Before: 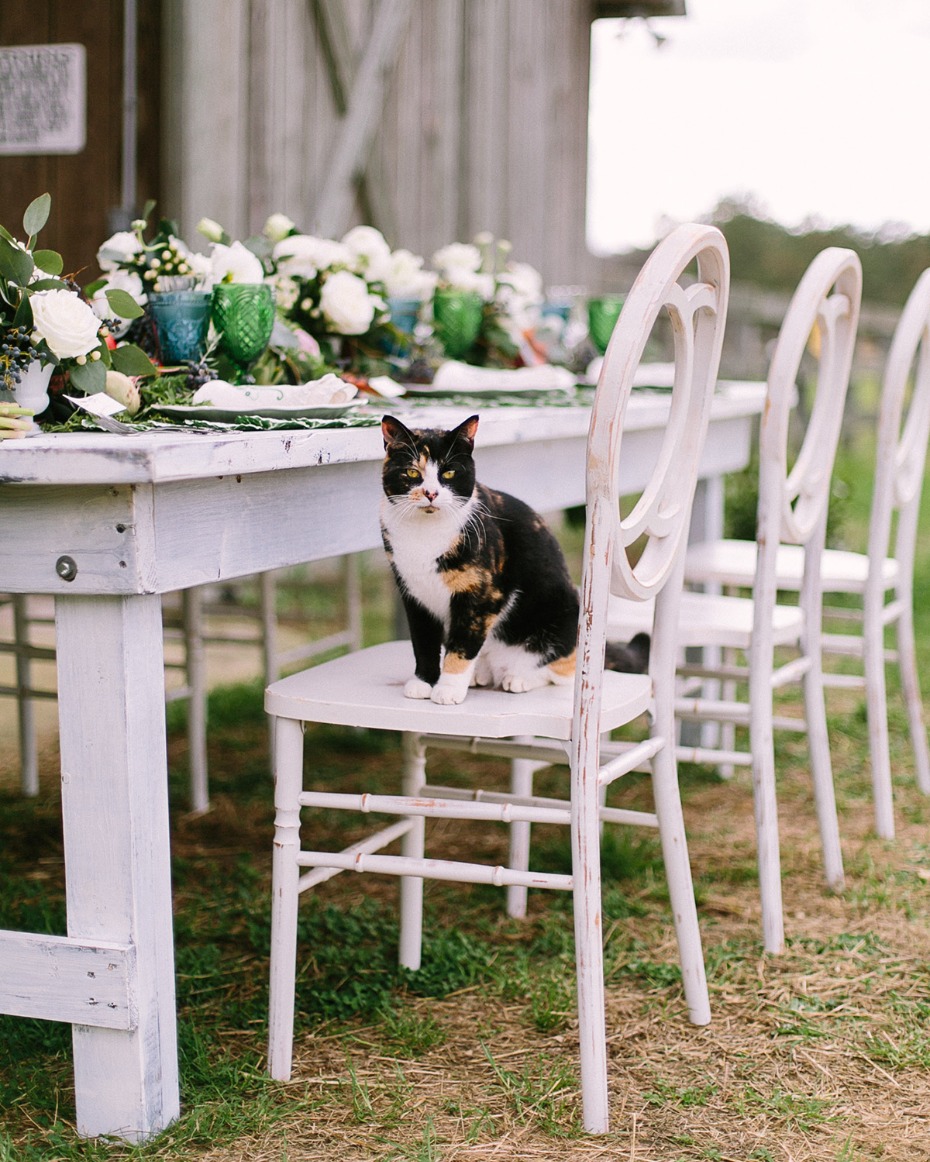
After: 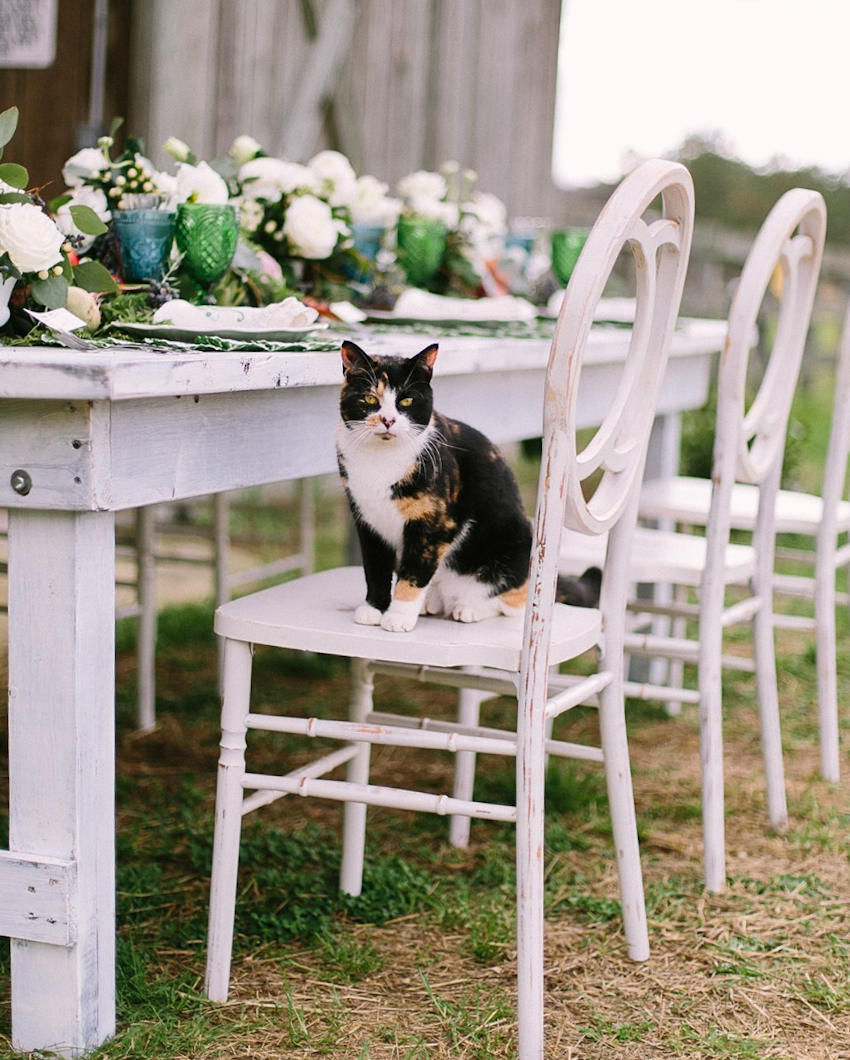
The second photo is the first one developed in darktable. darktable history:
crop and rotate: angle -2°, left 3.089%, top 4.311%, right 1.567%, bottom 0.499%
